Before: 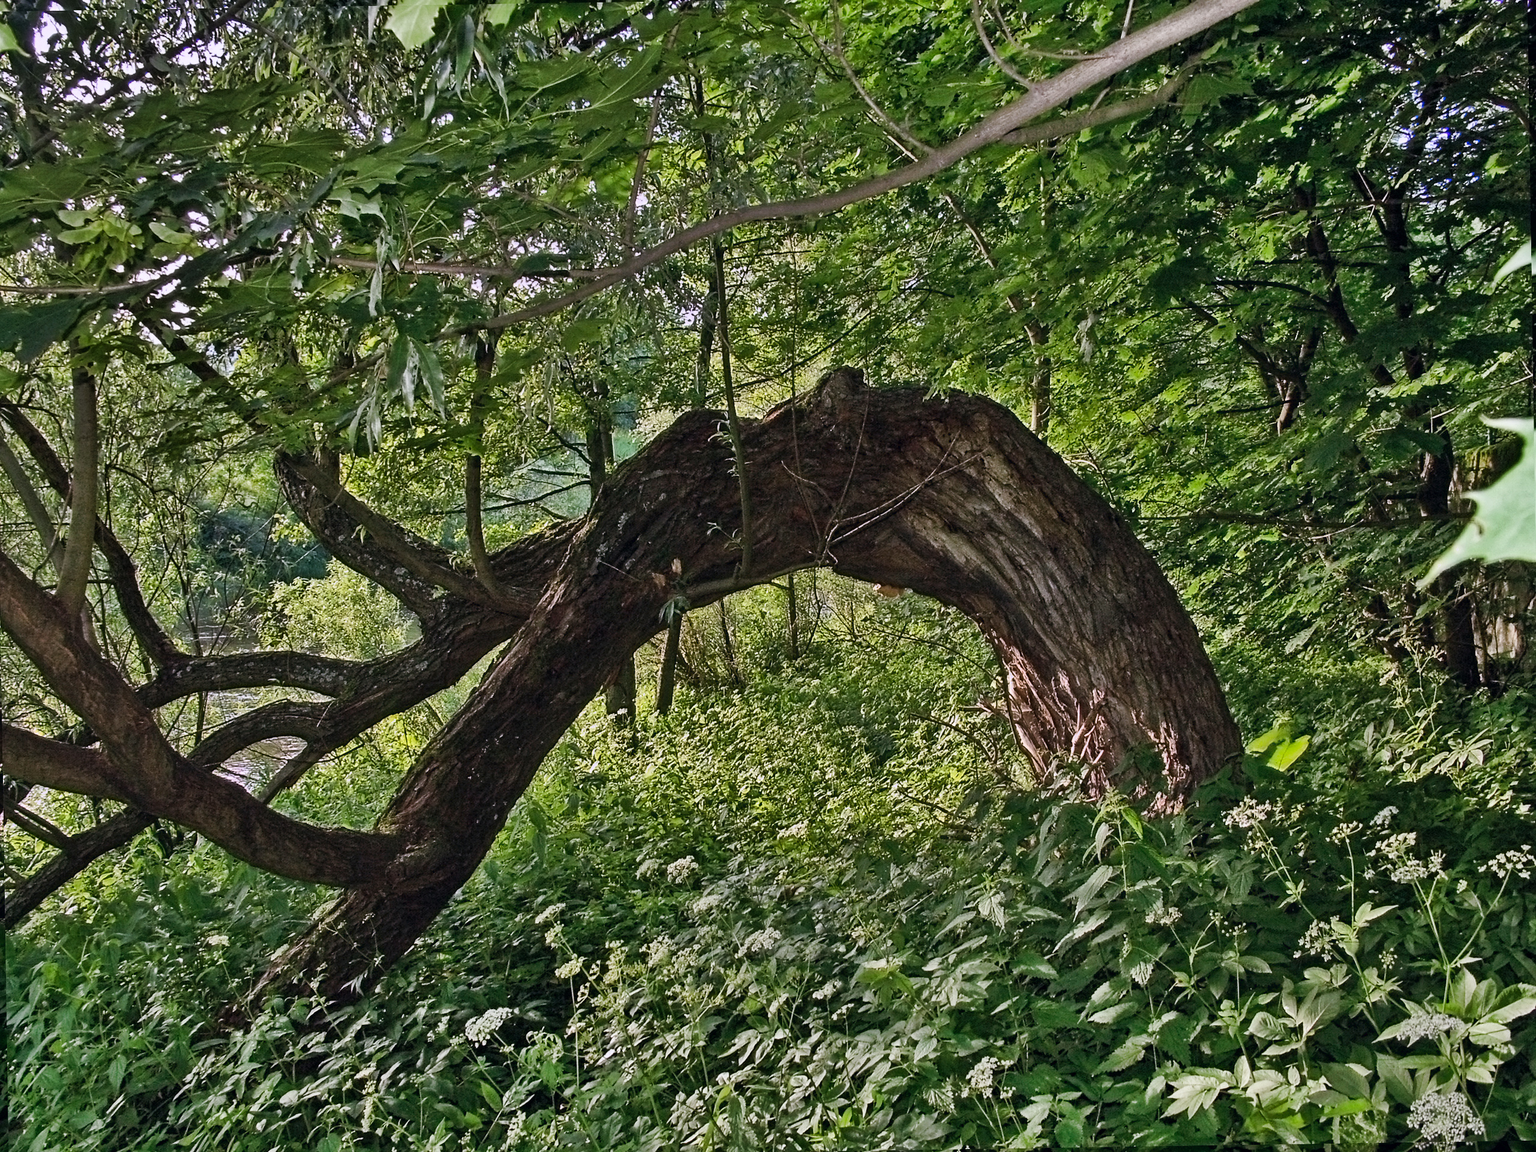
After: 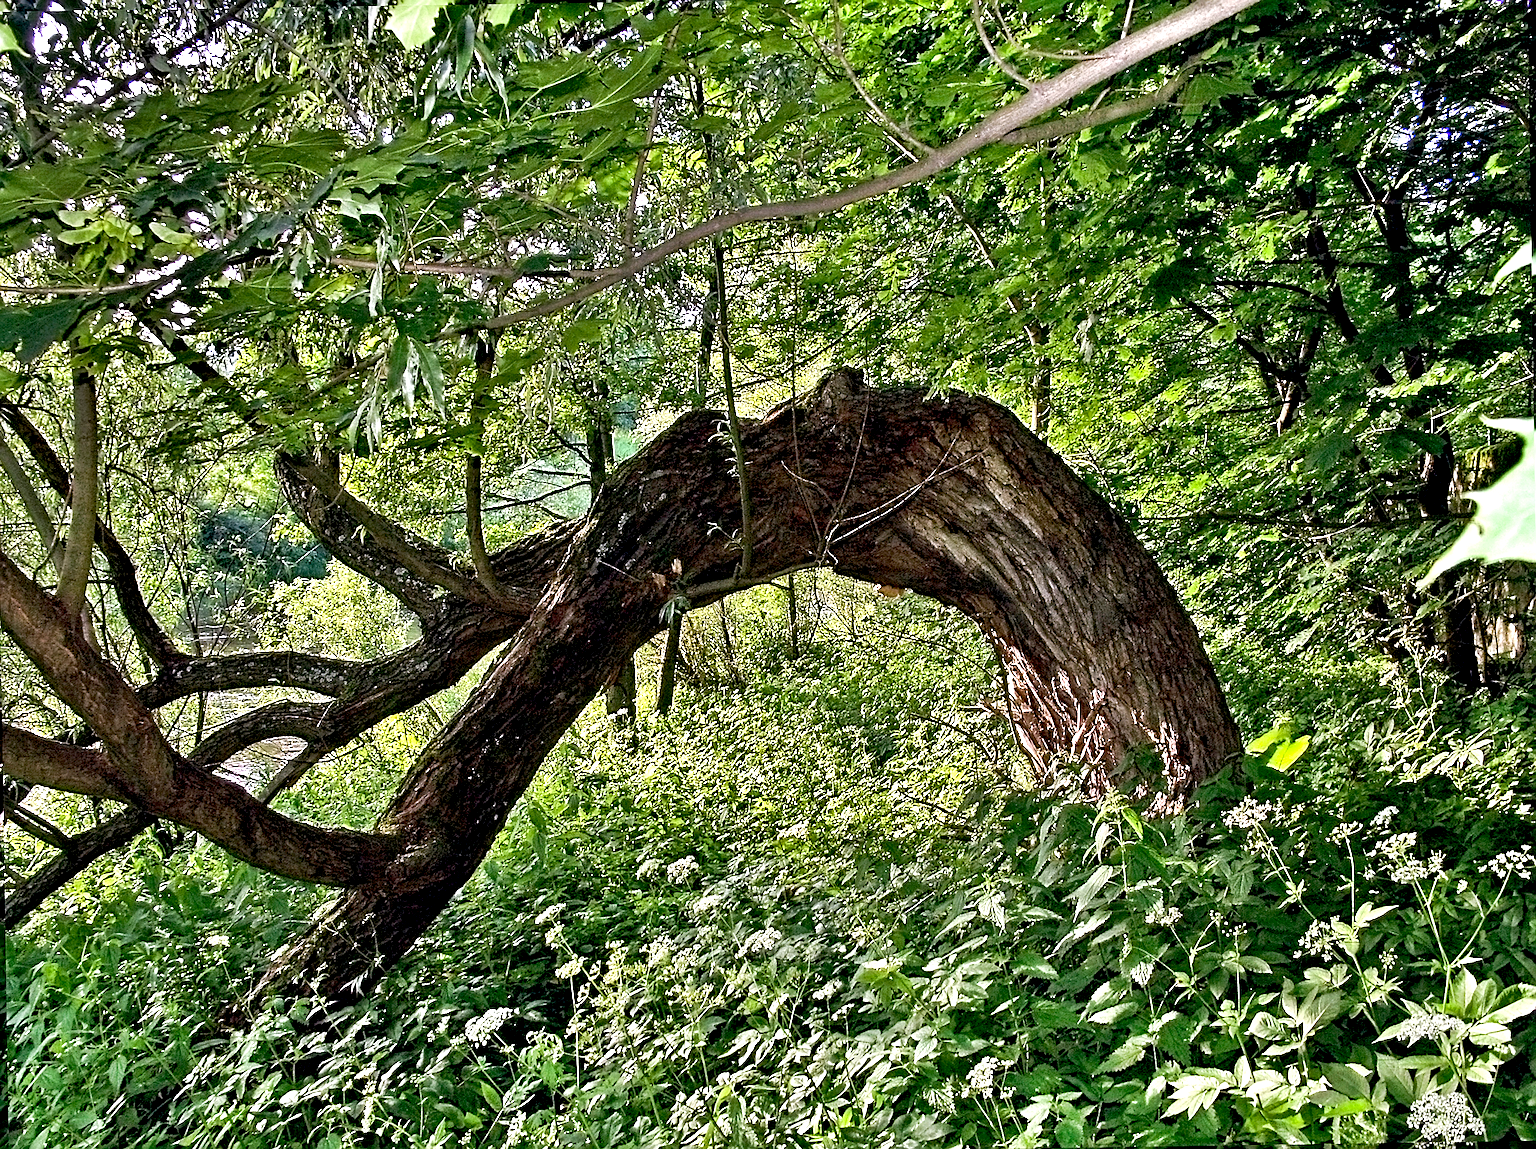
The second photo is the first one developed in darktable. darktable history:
exposure: black level correction 0.01, exposure 1 EV, compensate highlight preservation false
crop: top 0.038%, bottom 0.157%
sharpen: on, module defaults
